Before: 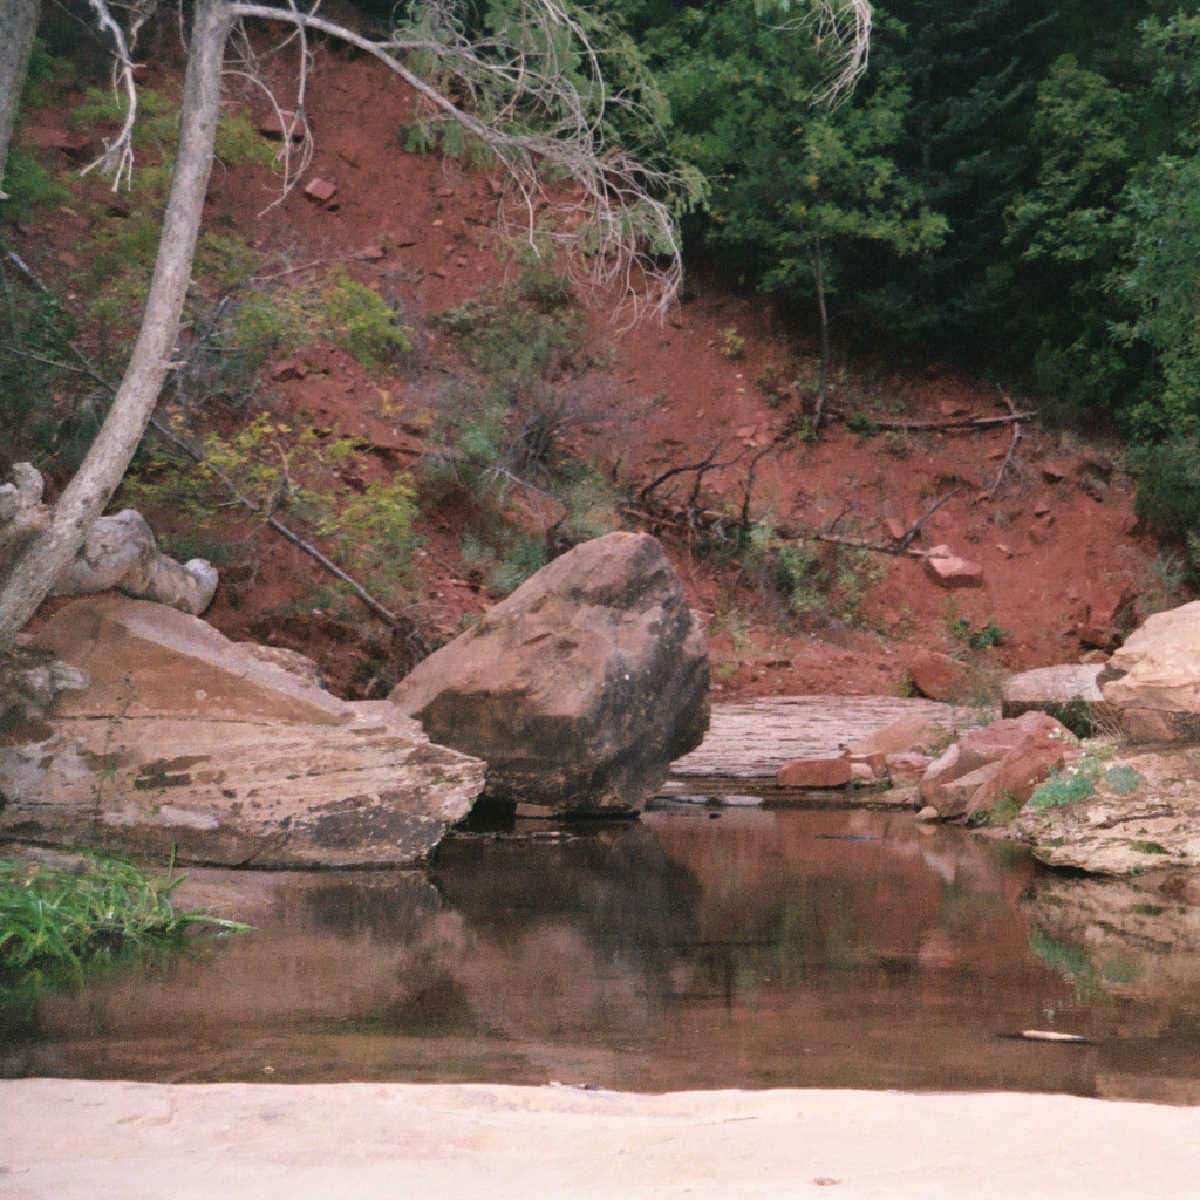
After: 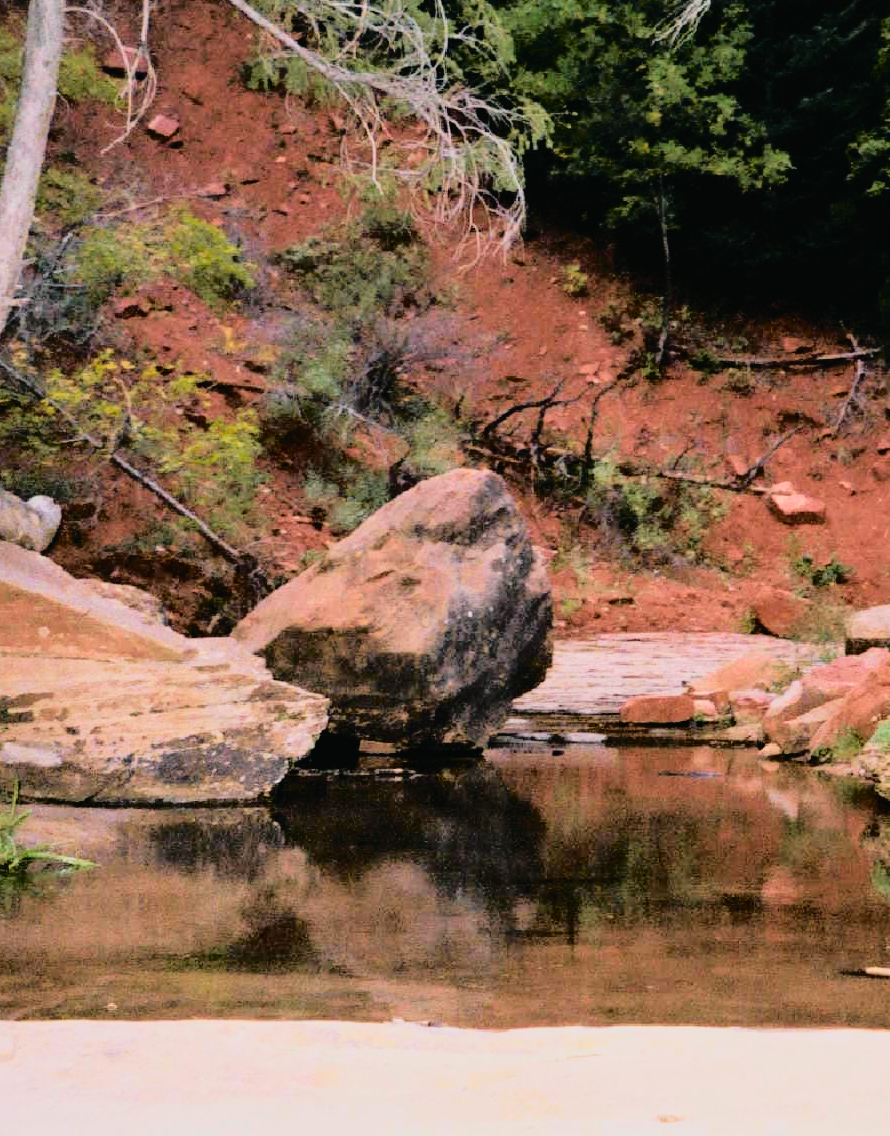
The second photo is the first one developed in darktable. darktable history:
color balance rgb: perceptual saturation grading › global saturation 20%, global vibrance 20%
tone curve: curves: ch0 [(0, 0.013) (0.129, 0.1) (0.291, 0.375) (0.46, 0.576) (0.667, 0.78) (0.851, 0.903) (0.997, 0.951)]; ch1 [(0, 0) (0.353, 0.344) (0.45, 0.46) (0.498, 0.495) (0.528, 0.531) (0.563, 0.566) (0.592, 0.609) (0.657, 0.672) (1, 1)]; ch2 [(0, 0) (0.333, 0.346) (0.375, 0.375) (0.427, 0.44) (0.5, 0.501) (0.505, 0.505) (0.544, 0.573) (0.576, 0.615) (0.612, 0.644) (0.66, 0.715) (1, 1)], color space Lab, independent channels, preserve colors none
crop and rotate: left 13.15%, top 5.251%, right 12.609%
filmic rgb: black relative exposure -5 EV, hardness 2.88, contrast 1.3, highlights saturation mix -30%
shadows and highlights: shadows 25, highlights -25
